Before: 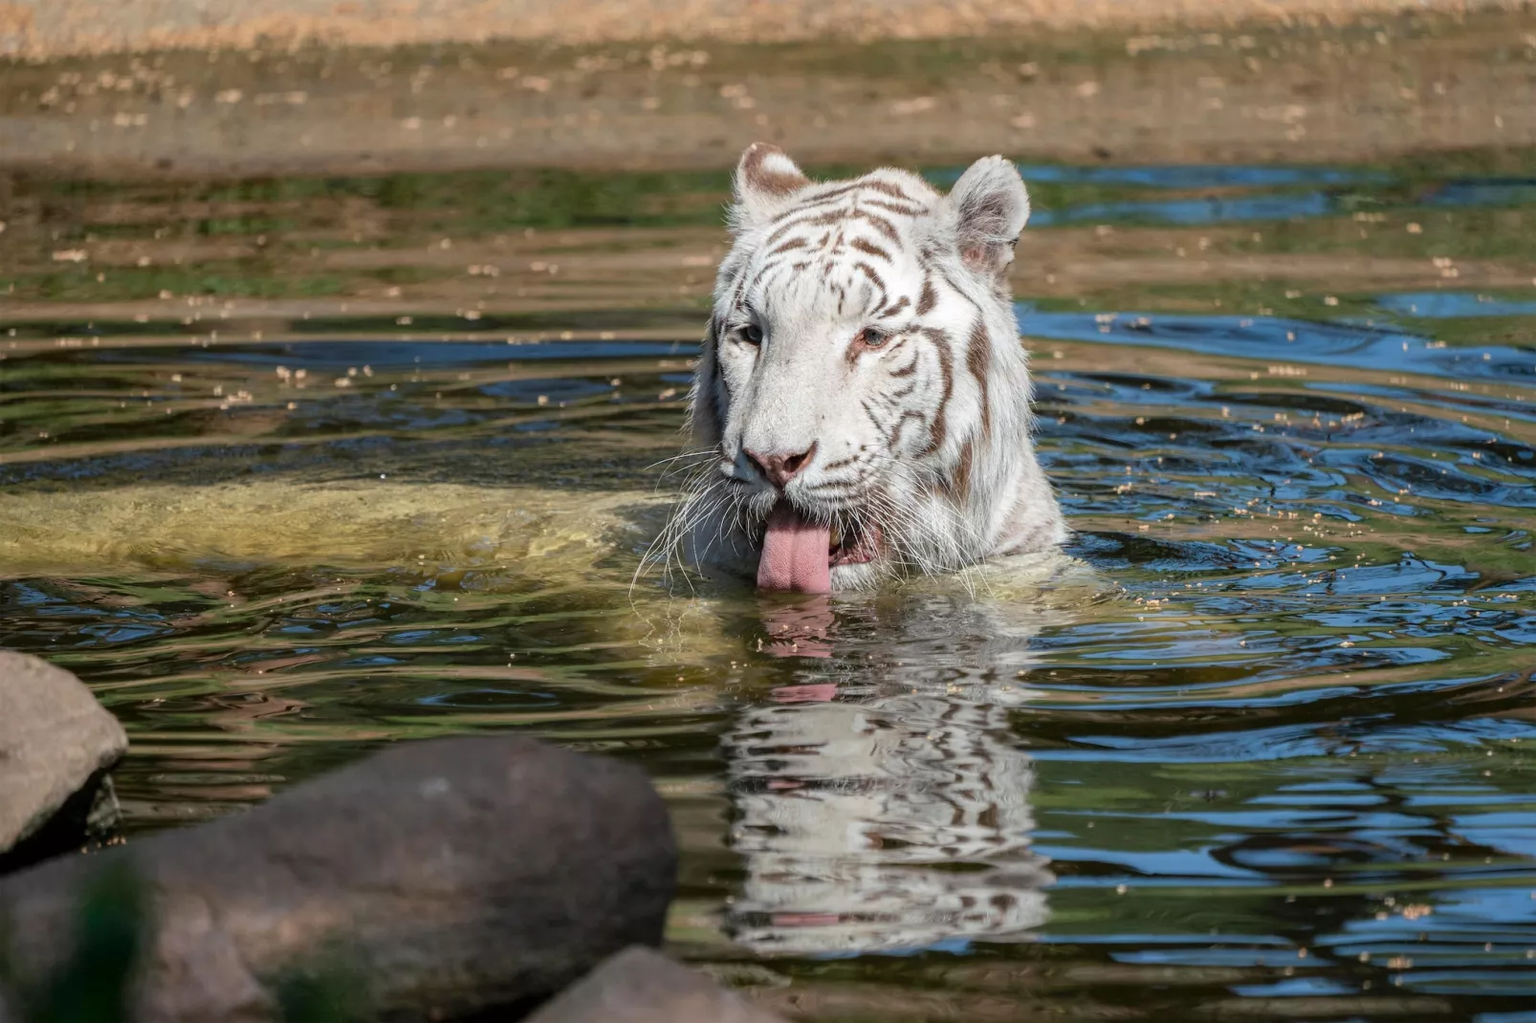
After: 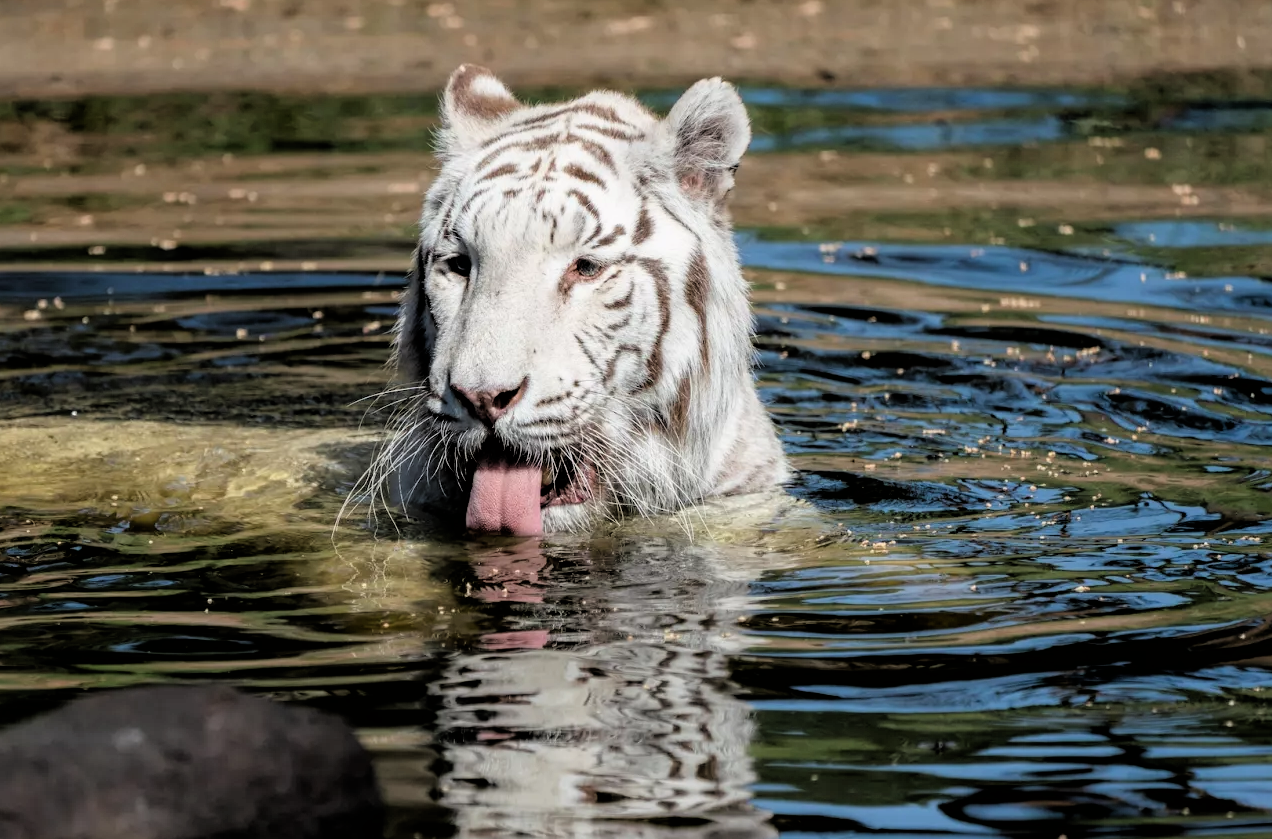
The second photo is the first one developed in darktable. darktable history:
crop and rotate: left 20.359%, top 8.029%, right 0.402%, bottom 13.539%
filmic rgb: black relative exposure -3.71 EV, white relative exposure 2.75 EV, dynamic range scaling -5.06%, hardness 3.05, color science v6 (2022)
